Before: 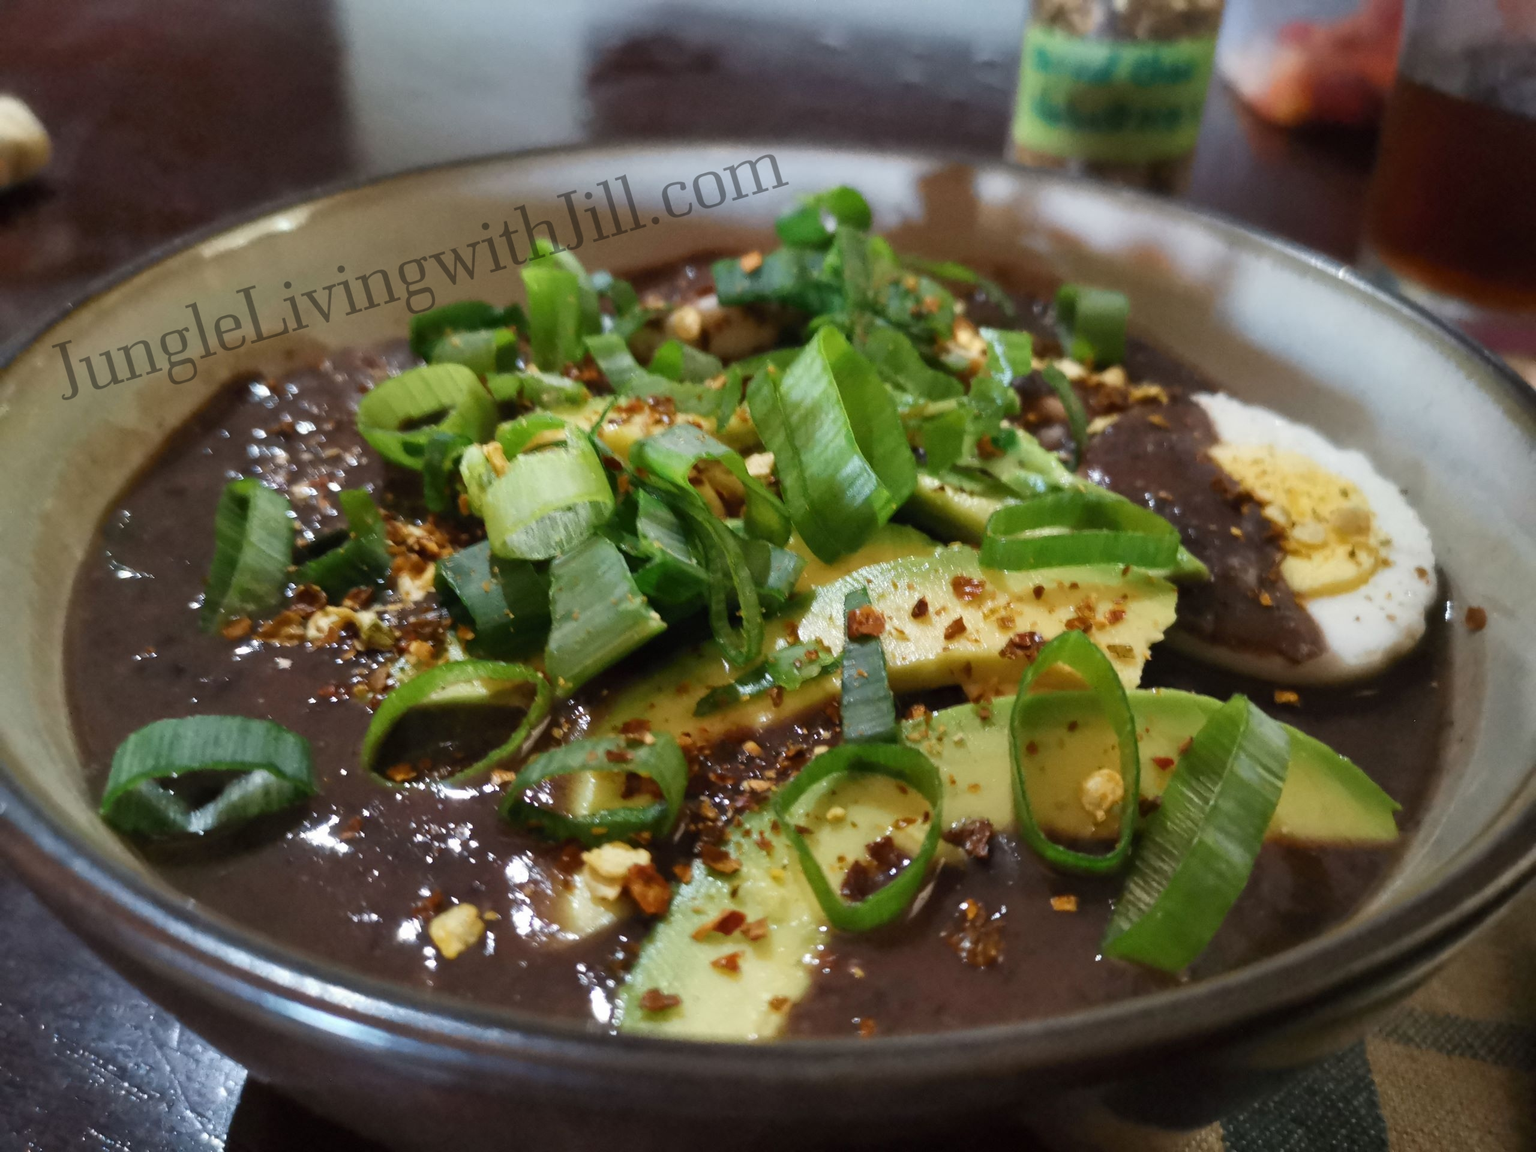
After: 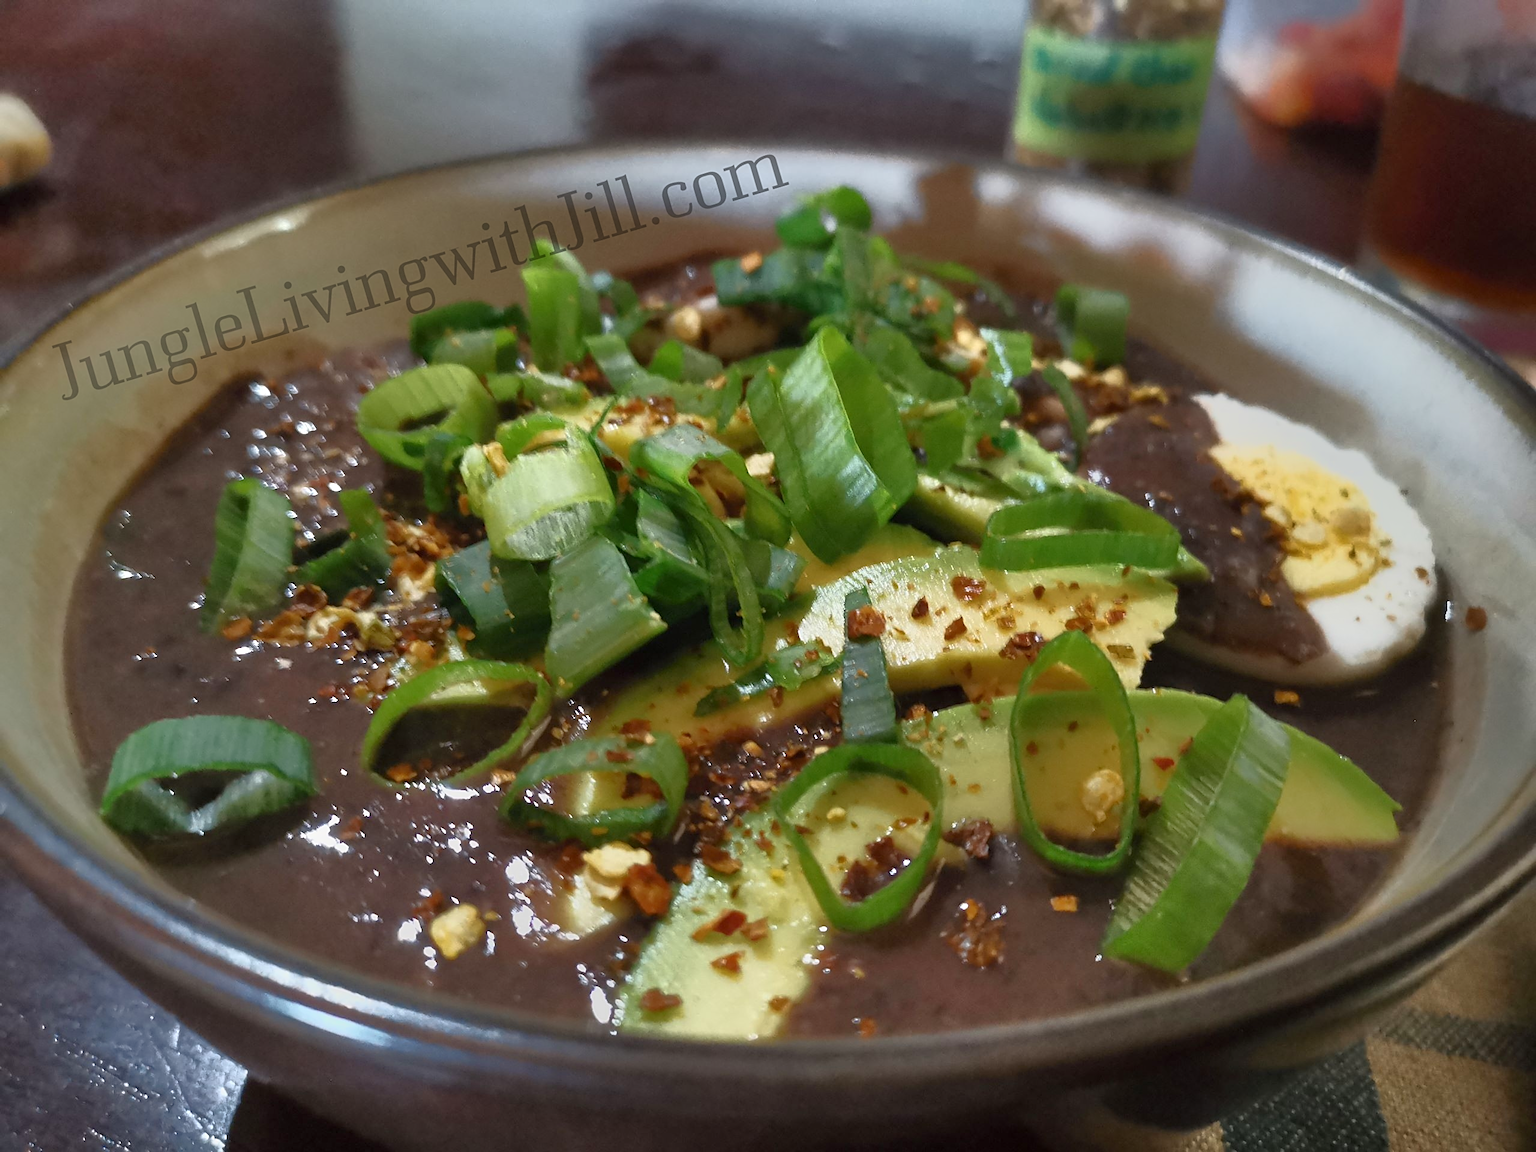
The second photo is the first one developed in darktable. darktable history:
tone equalizer: -7 EV -0.63 EV, -6 EV 1 EV, -5 EV -0.45 EV, -4 EV 0.43 EV, -3 EV 0.41 EV, -2 EV 0.15 EV, -1 EV -0.15 EV, +0 EV -0.39 EV, smoothing diameter 25%, edges refinement/feathering 10, preserve details guided filter
sharpen: on, module defaults
